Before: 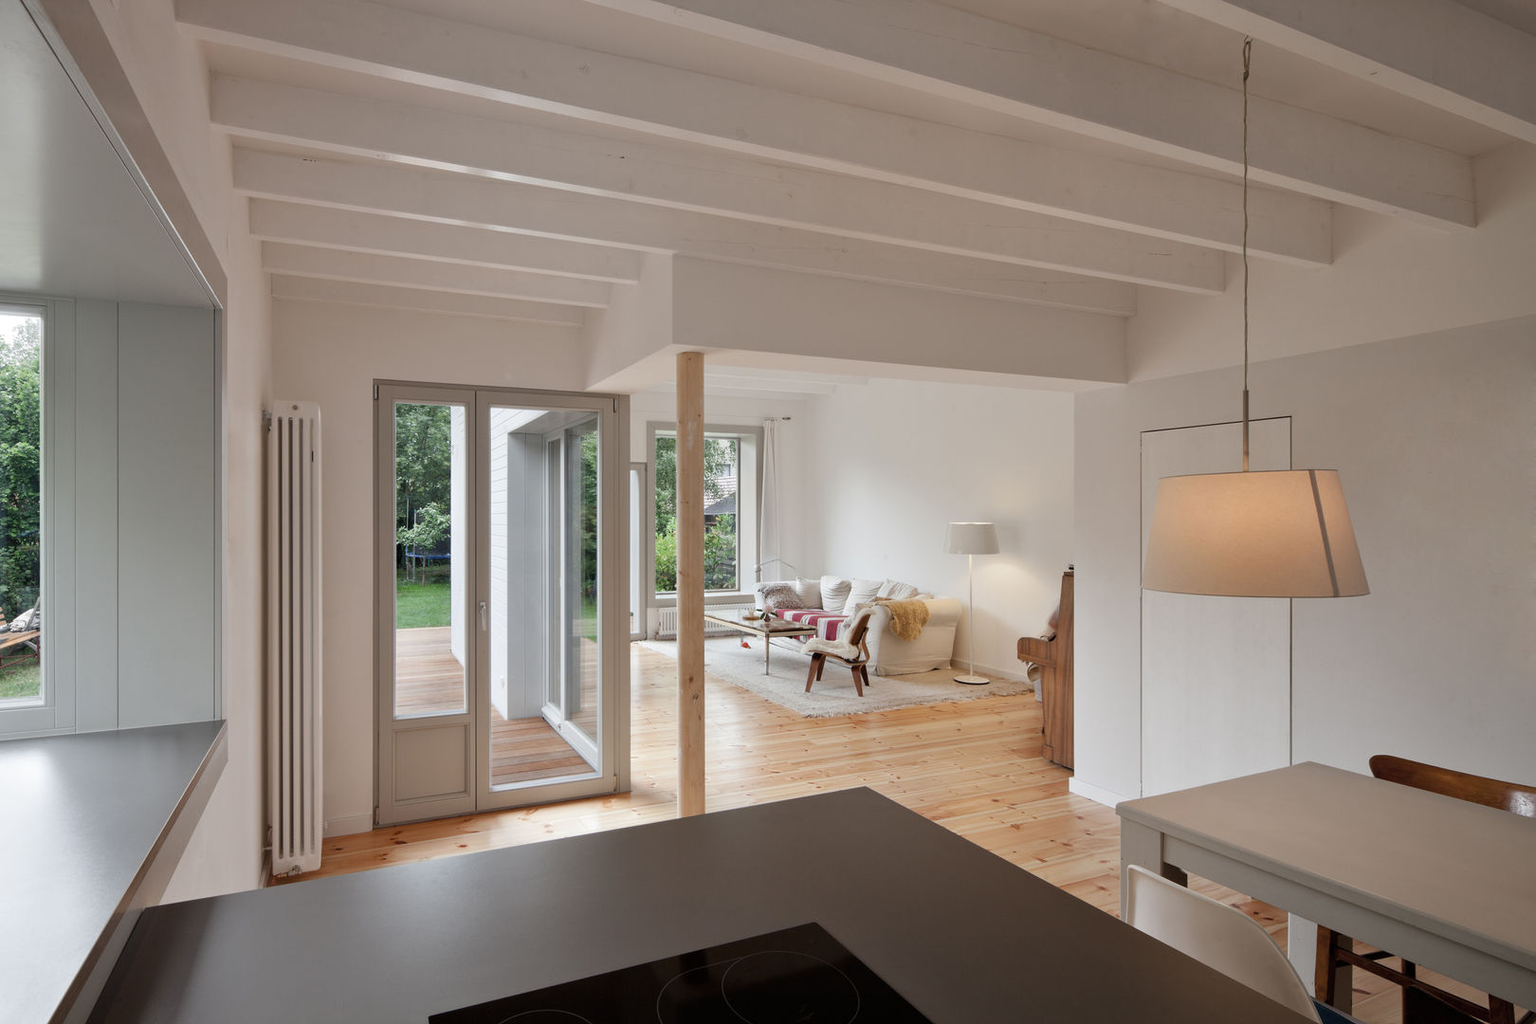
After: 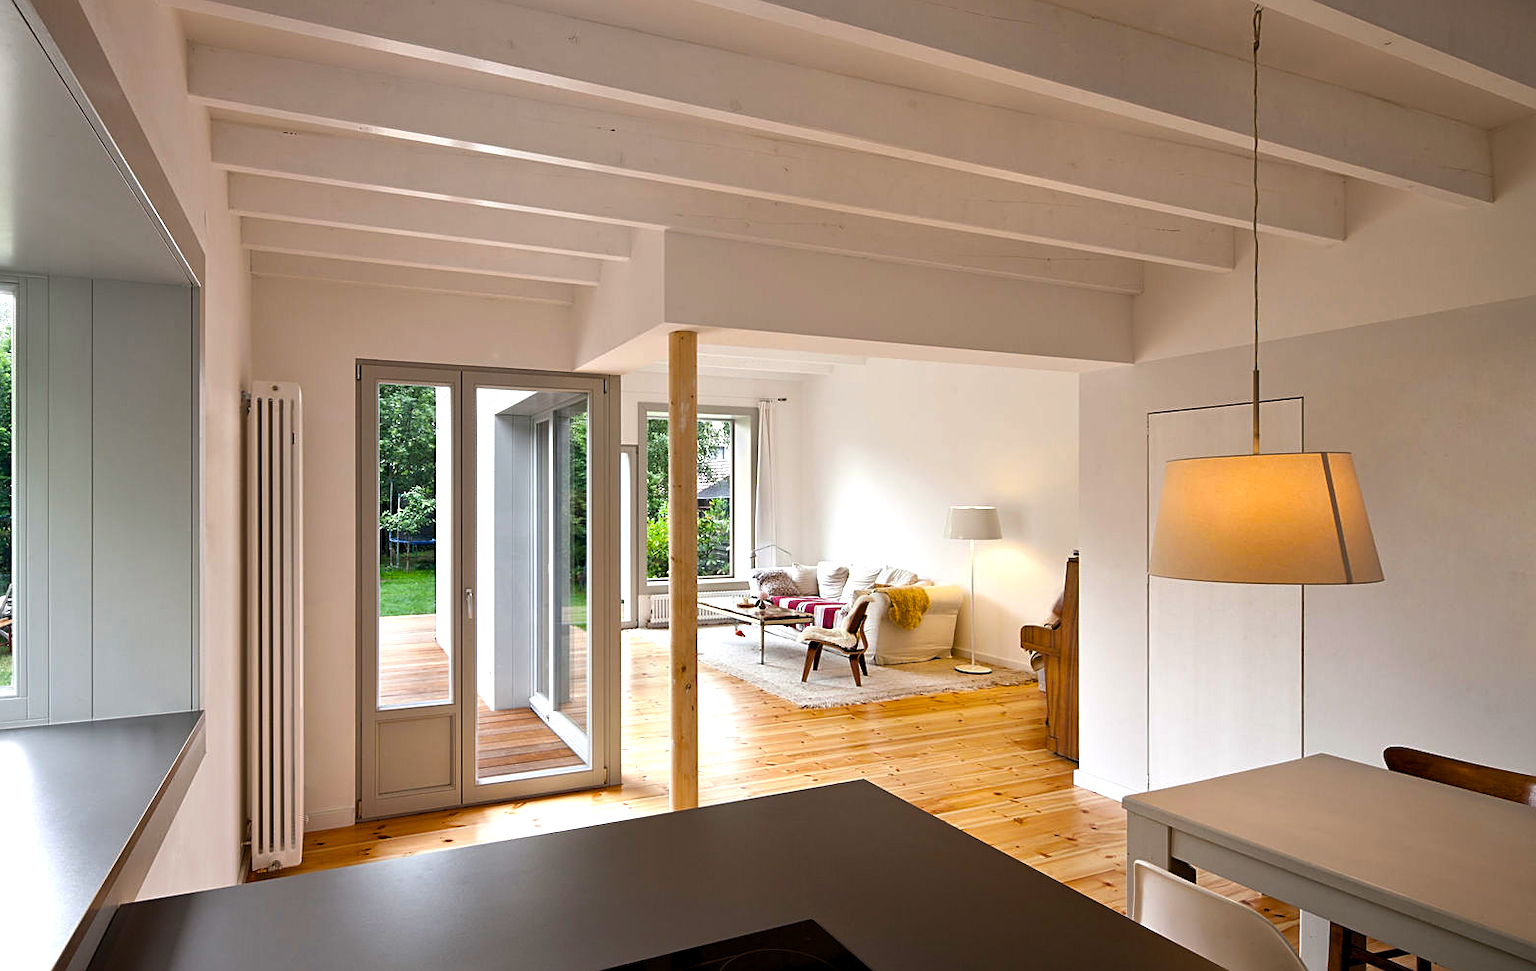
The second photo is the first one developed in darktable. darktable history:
color balance rgb: highlights gain › chroma 0.166%, highlights gain › hue 332.81°, global offset › luminance -0.472%, perceptual saturation grading › global saturation 75.455%, perceptual saturation grading › shadows -30.882%, perceptual brilliance grading › global brilliance 20.068%, perceptual brilliance grading › shadows -40.198%, global vibrance 20%
sharpen: on, module defaults
crop: left 1.859%, top 3.105%, right 1.224%, bottom 4.892%
